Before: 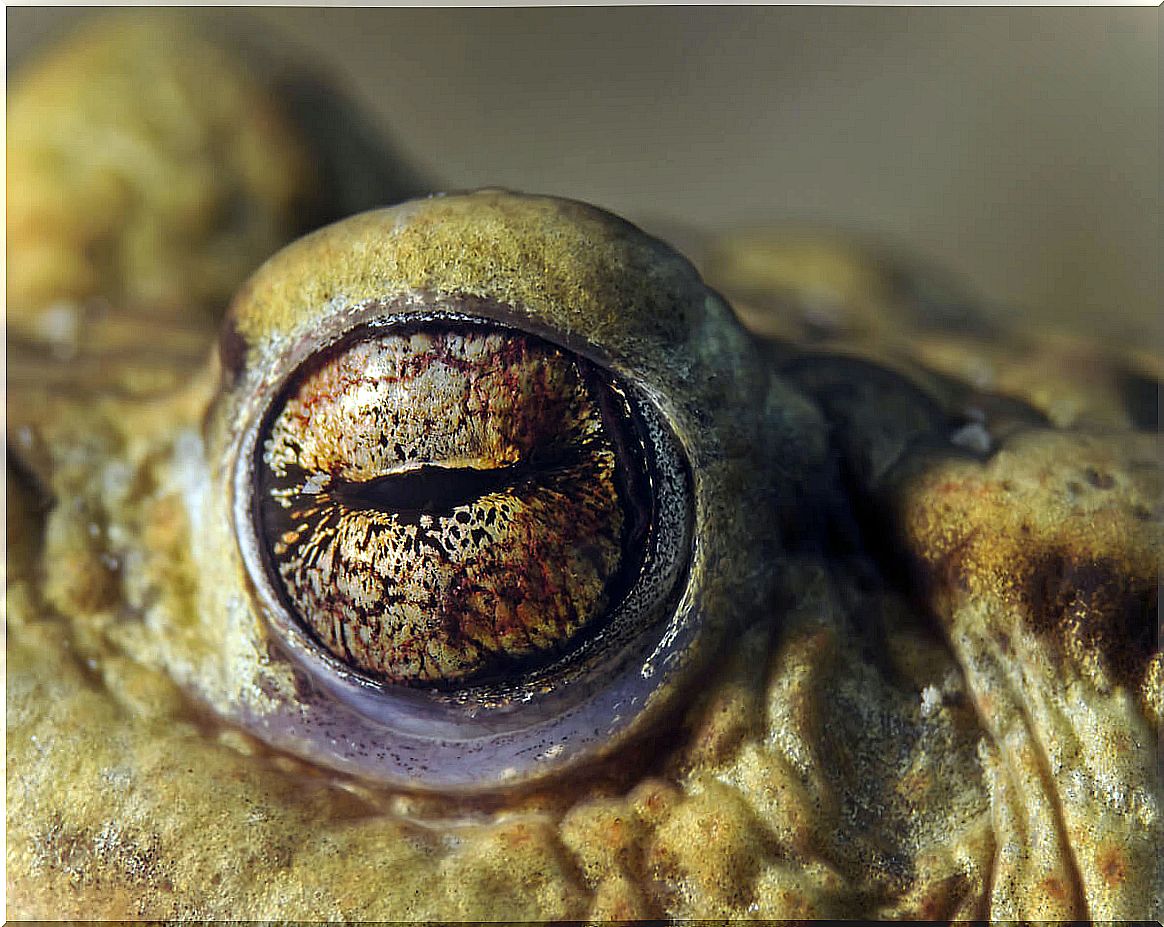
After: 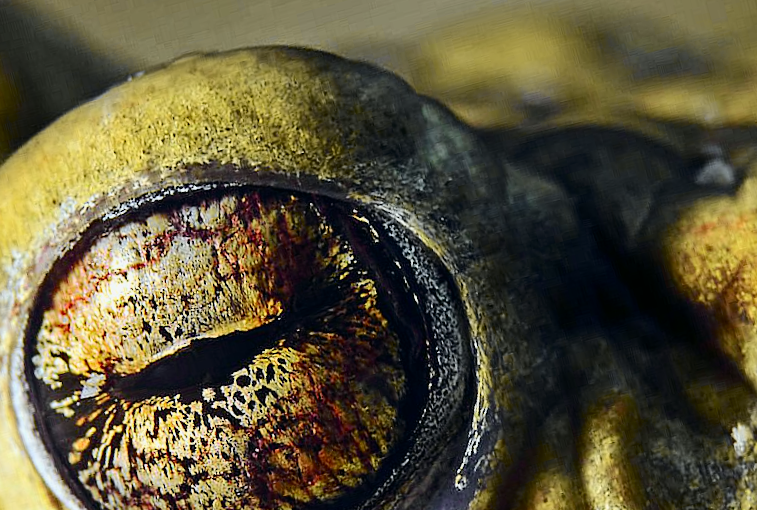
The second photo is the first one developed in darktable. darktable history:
crop: left 18.479%, right 12.2%, bottom 13.971%
rotate and perspective: rotation -14.8°, crop left 0.1, crop right 0.903, crop top 0.25, crop bottom 0.748
tone curve: curves: ch0 [(0, 0.003) (0.113, 0.081) (0.207, 0.184) (0.515, 0.612) (0.712, 0.793) (0.984, 0.961)]; ch1 [(0, 0) (0.172, 0.123) (0.317, 0.272) (0.414, 0.382) (0.476, 0.479) (0.505, 0.498) (0.534, 0.534) (0.621, 0.65) (0.709, 0.764) (1, 1)]; ch2 [(0, 0) (0.411, 0.424) (0.505, 0.505) (0.521, 0.524) (0.537, 0.57) (0.65, 0.699) (1, 1)], color space Lab, independent channels, preserve colors none
